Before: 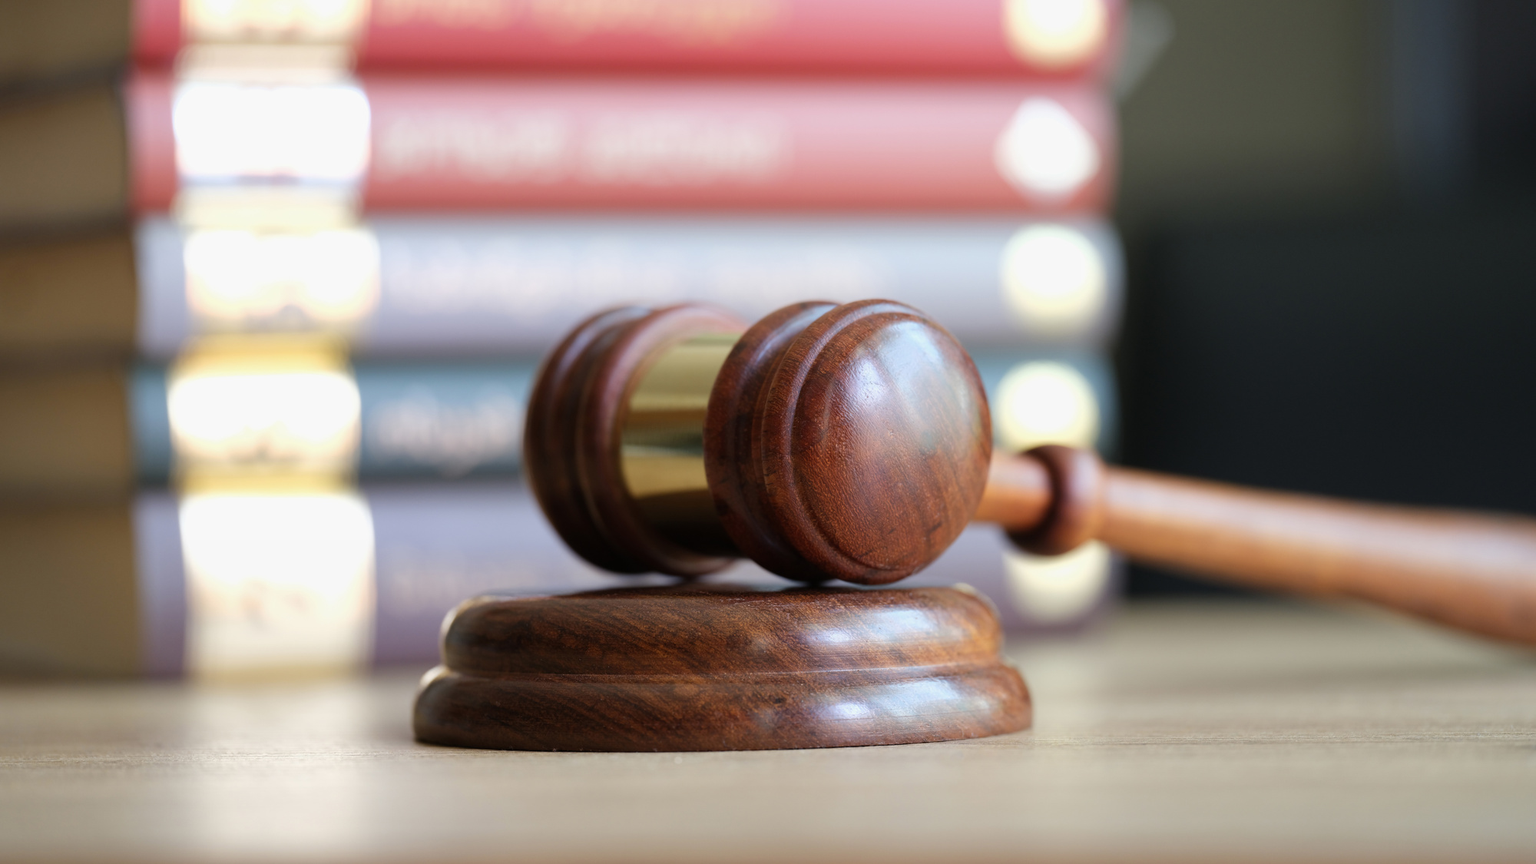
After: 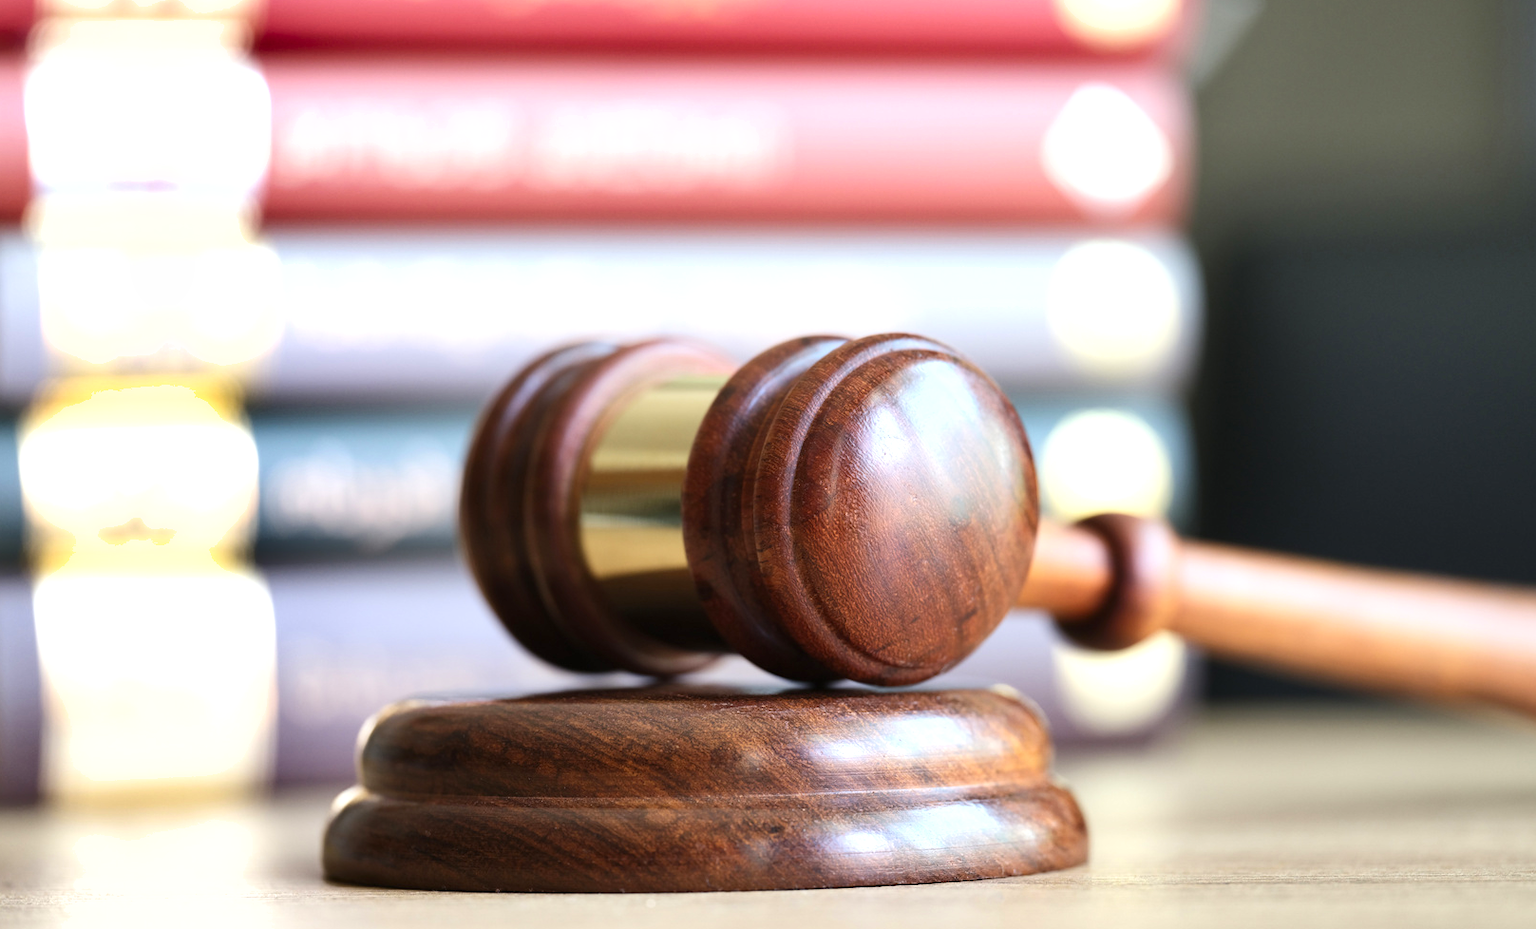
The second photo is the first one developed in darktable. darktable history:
crop: left 9.929%, top 3.475%, right 9.188%, bottom 9.529%
exposure: exposure 0.6 EV, compensate highlight preservation false
shadows and highlights: soften with gaussian
contrast brightness saturation: contrast 0.15, brightness 0.05
